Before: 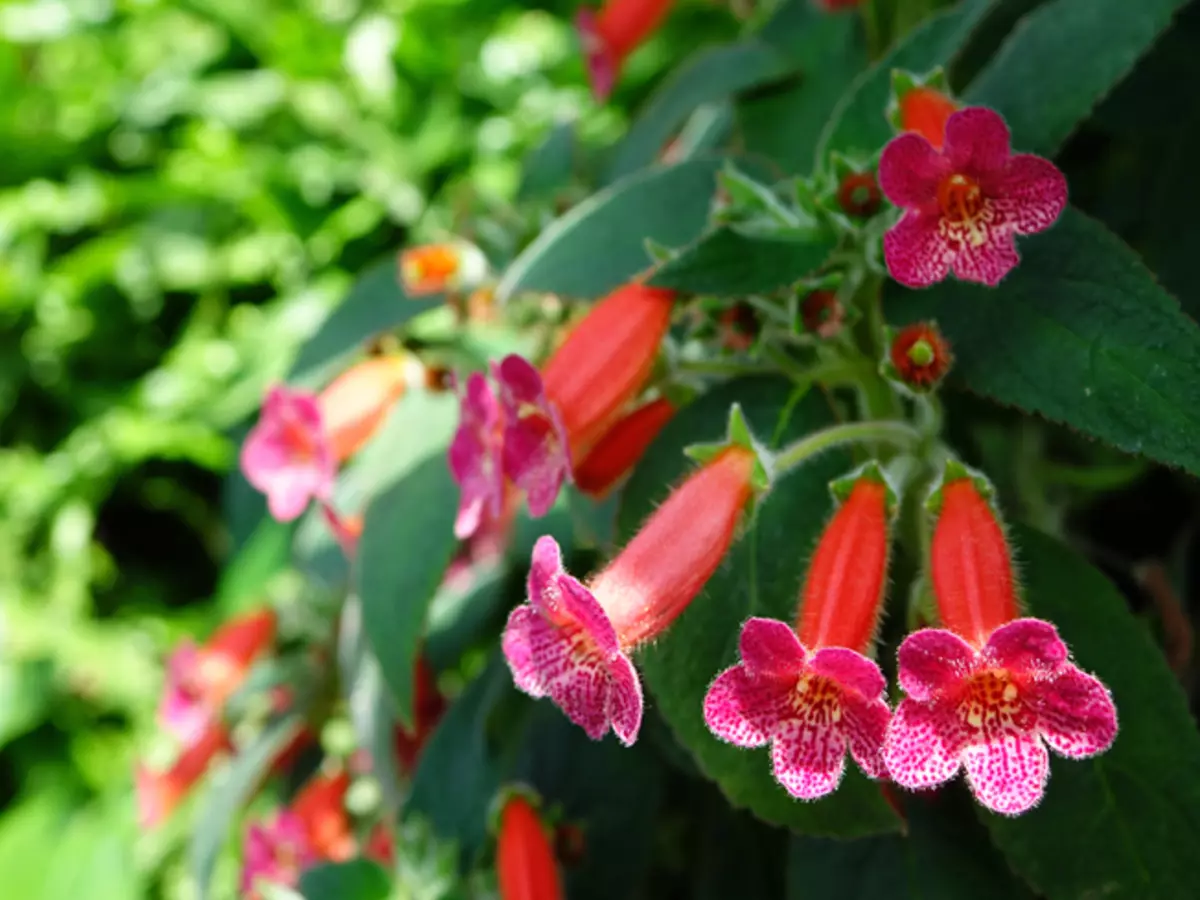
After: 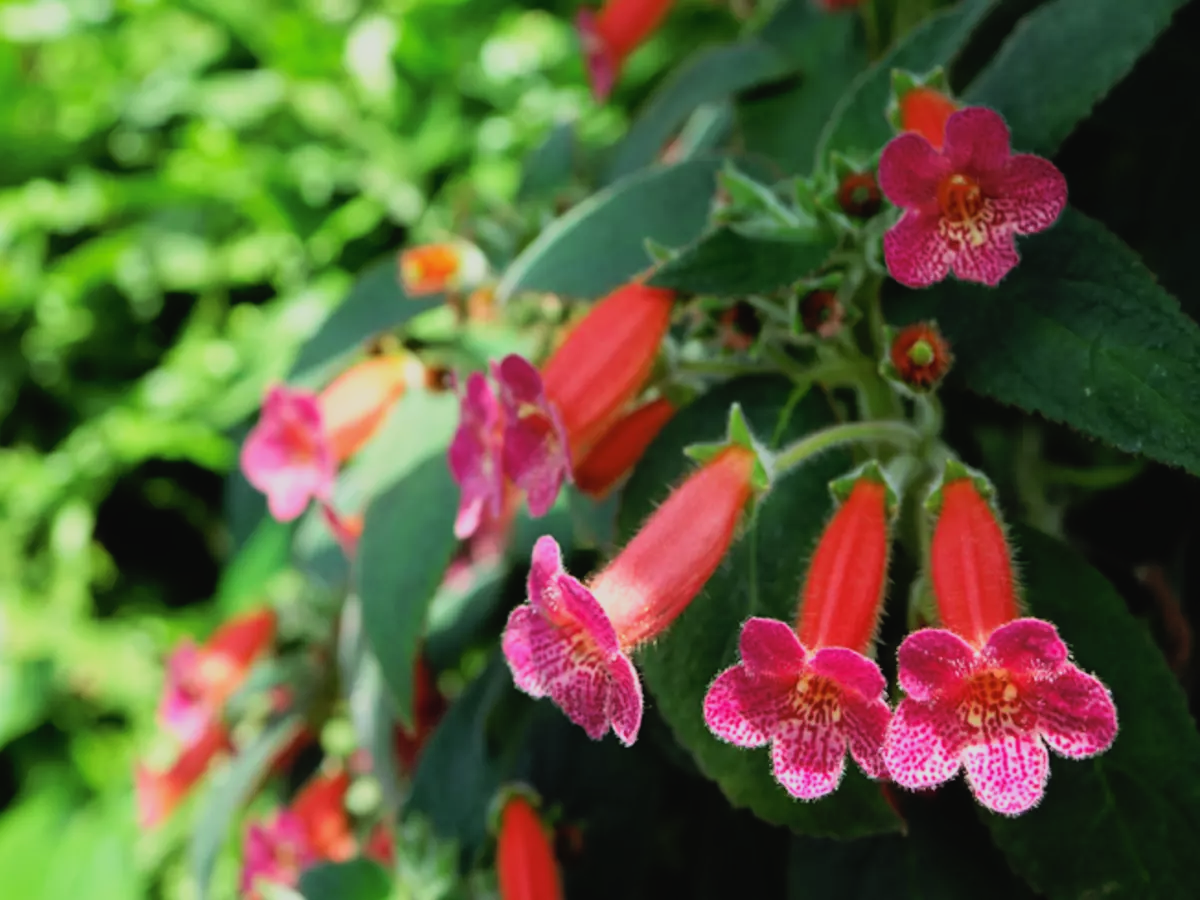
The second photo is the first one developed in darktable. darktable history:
tone curve: curves: ch0 [(0, 0.024) (0.119, 0.146) (0.474, 0.464) (0.718, 0.721) (0.817, 0.839) (1, 0.998)]; ch1 [(0, 0) (0.377, 0.416) (0.439, 0.451) (0.477, 0.477) (0.501, 0.497) (0.538, 0.544) (0.58, 0.602) (0.664, 0.676) (0.783, 0.804) (1, 1)]; ch2 [(0, 0) (0.38, 0.405) (0.463, 0.456) (0.498, 0.497) (0.524, 0.535) (0.578, 0.576) (0.648, 0.665) (1, 1)], preserve colors none
filmic rgb: black relative exposure -7.65 EV, white relative exposure 4.56 EV, hardness 3.61, contrast 1.061, color science v6 (2022)
